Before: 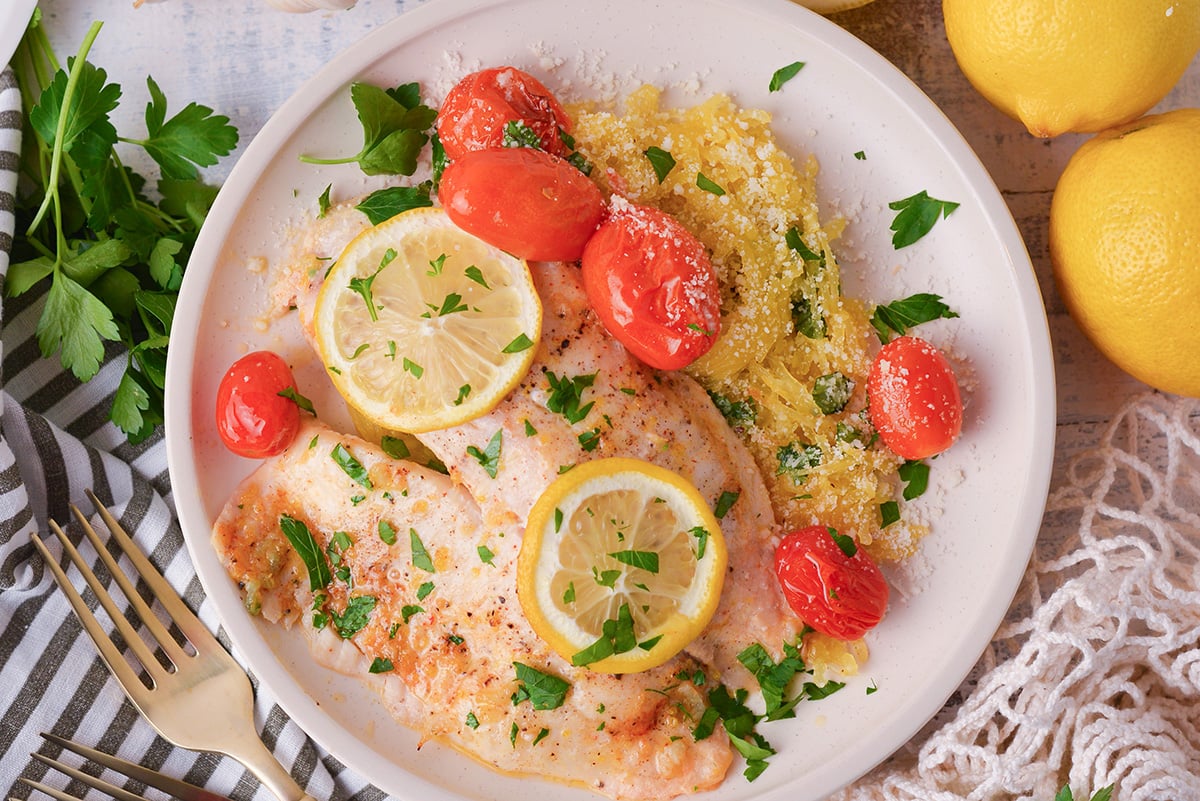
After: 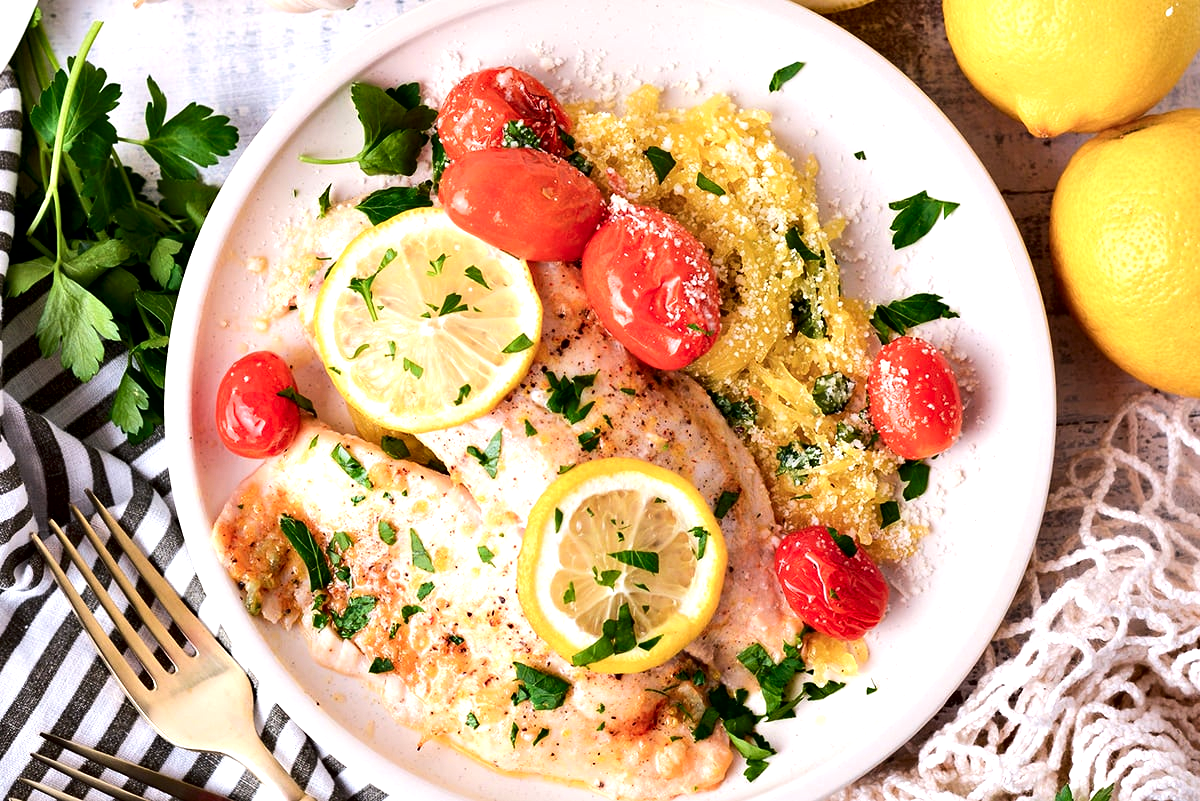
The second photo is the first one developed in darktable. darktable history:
tone equalizer: -8 EV -0.779 EV, -7 EV -0.697 EV, -6 EV -0.568 EV, -5 EV -0.406 EV, -3 EV 0.397 EV, -2 EV 0.6 EV, -1 EV 0.68 EV, +0 EV 0.766 EV, edges refinement/feathering 500, mask exposure compensation -1.57 EV, preserve details no
contrast brightness saturation: contrast 0.048
contrast equalizer: octaves 7, y [[0.6 ×6], [0.55 ×6], [0 ×6], [0 ×6], [0 ×6]], mix 0.545
